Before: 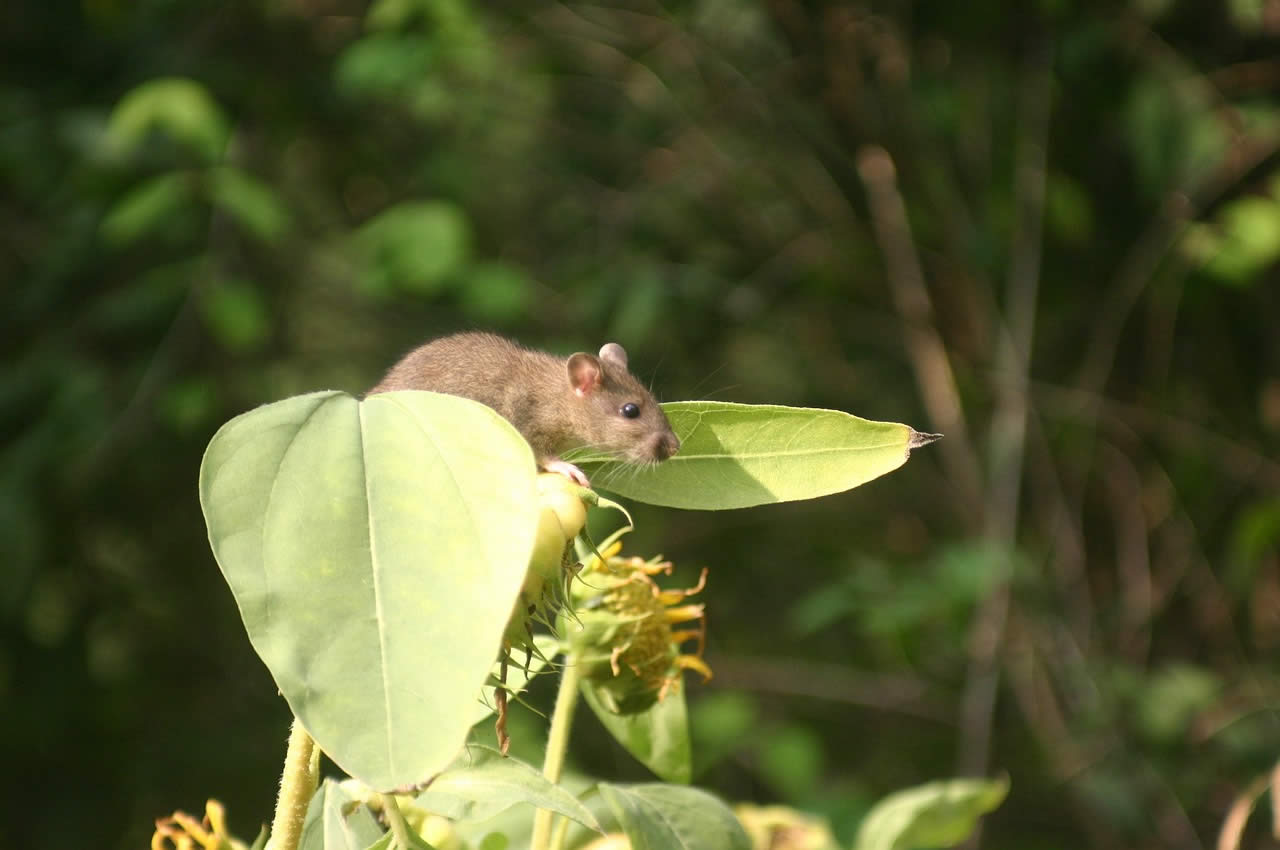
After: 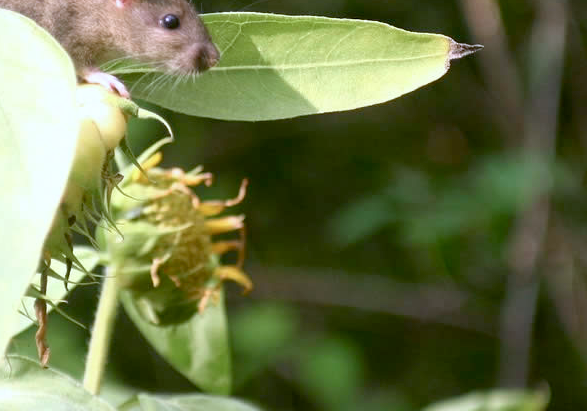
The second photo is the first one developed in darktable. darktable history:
crop: left 35.976%, top 45.819%, right 18.162%, bottom 5.807%
exposure: black level correction 0.01, exposure 0.014 EV, compensate highlight preservation false
color calibration: illuminant as shot in camera, x 0.379, y 0.396, temperature 4138.76 K
